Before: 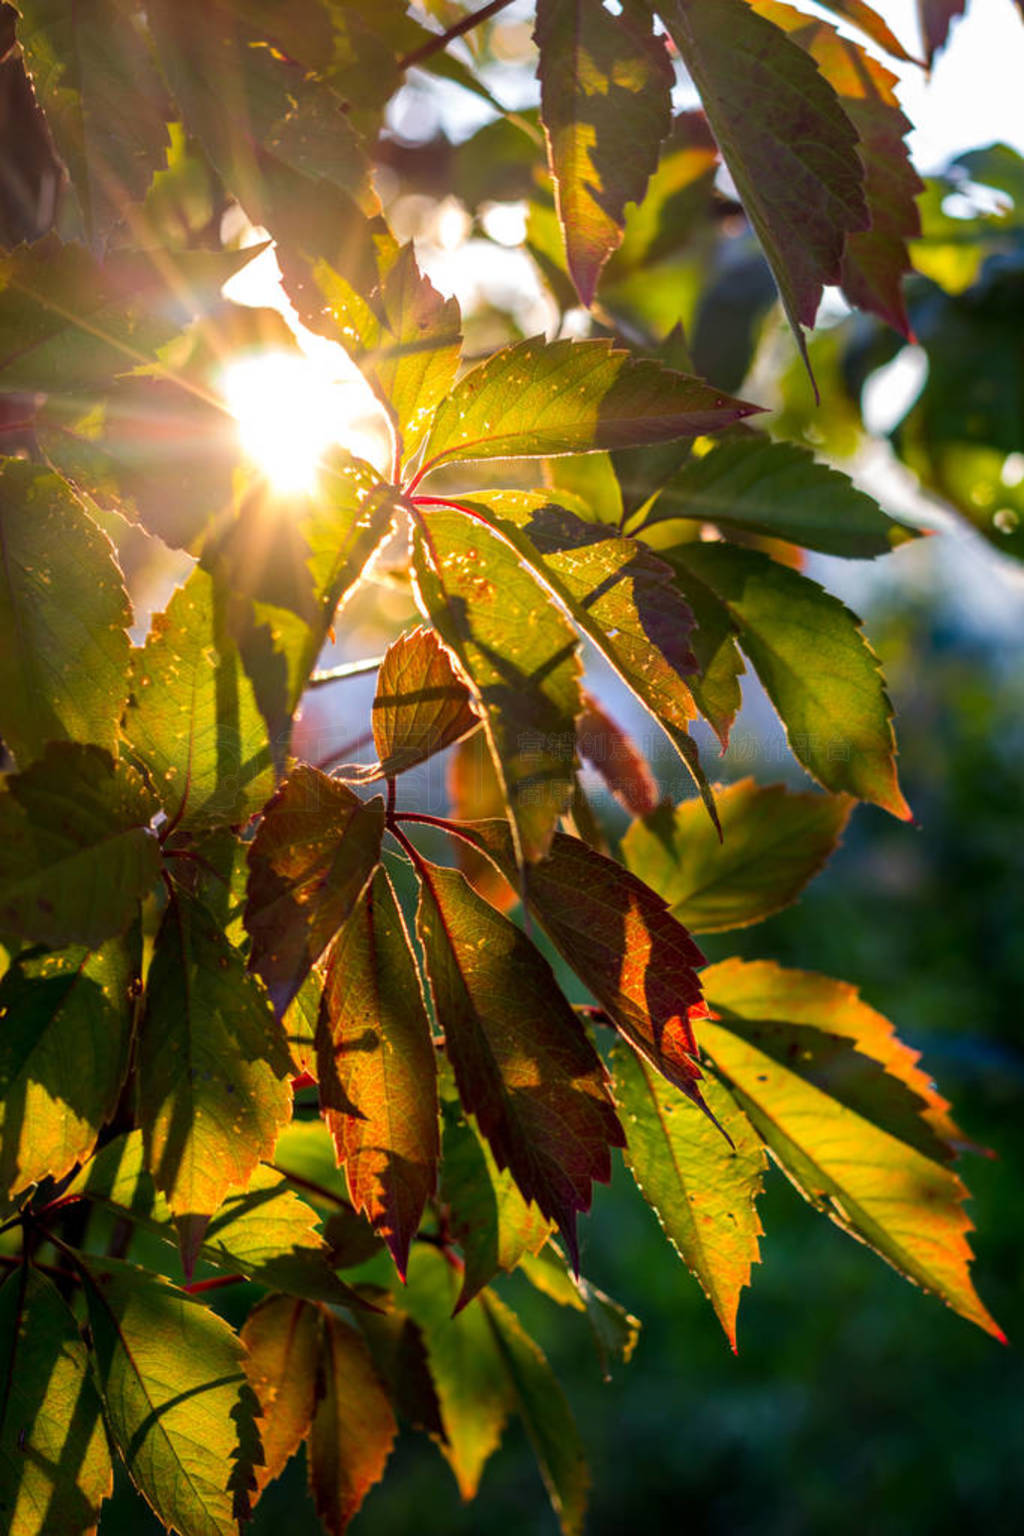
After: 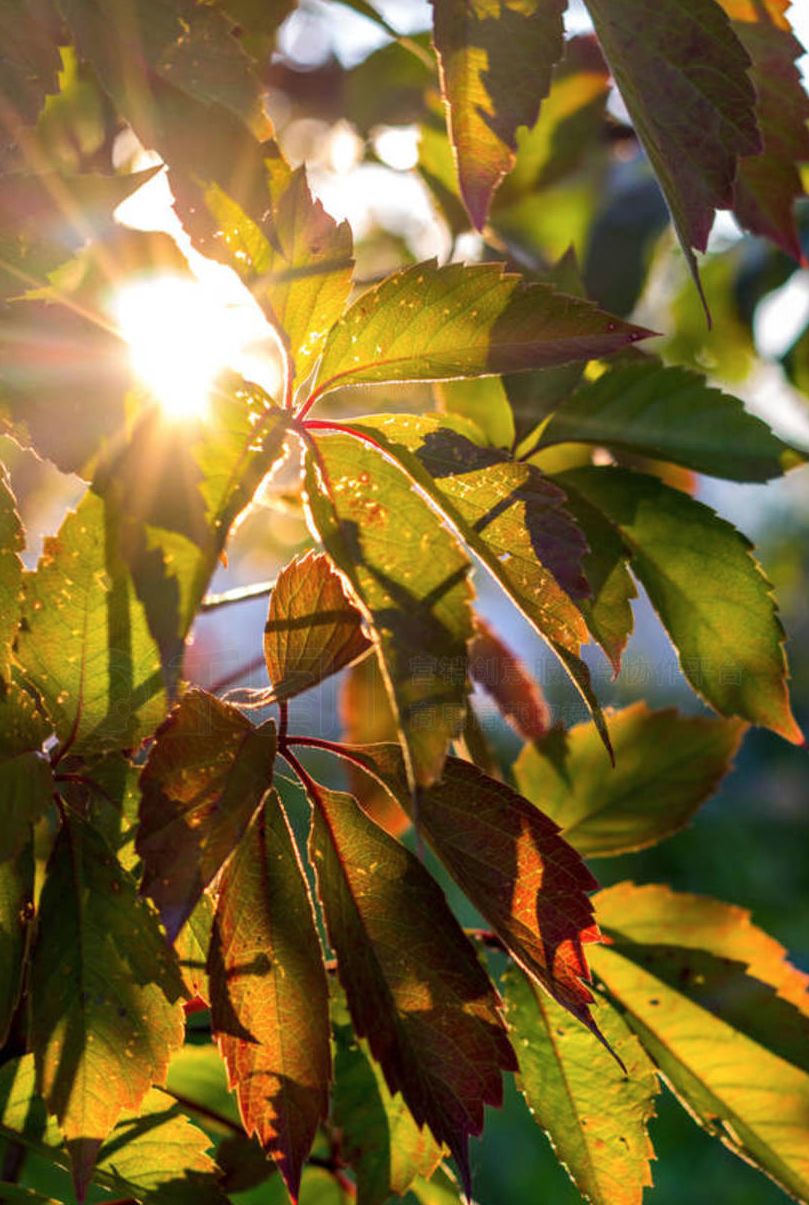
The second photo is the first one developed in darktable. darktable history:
crop and rotate: left 10.585%, top 4.995%, right 10.398%, bottom 16.522%
contrast brightness saturation: saturation -0.05
